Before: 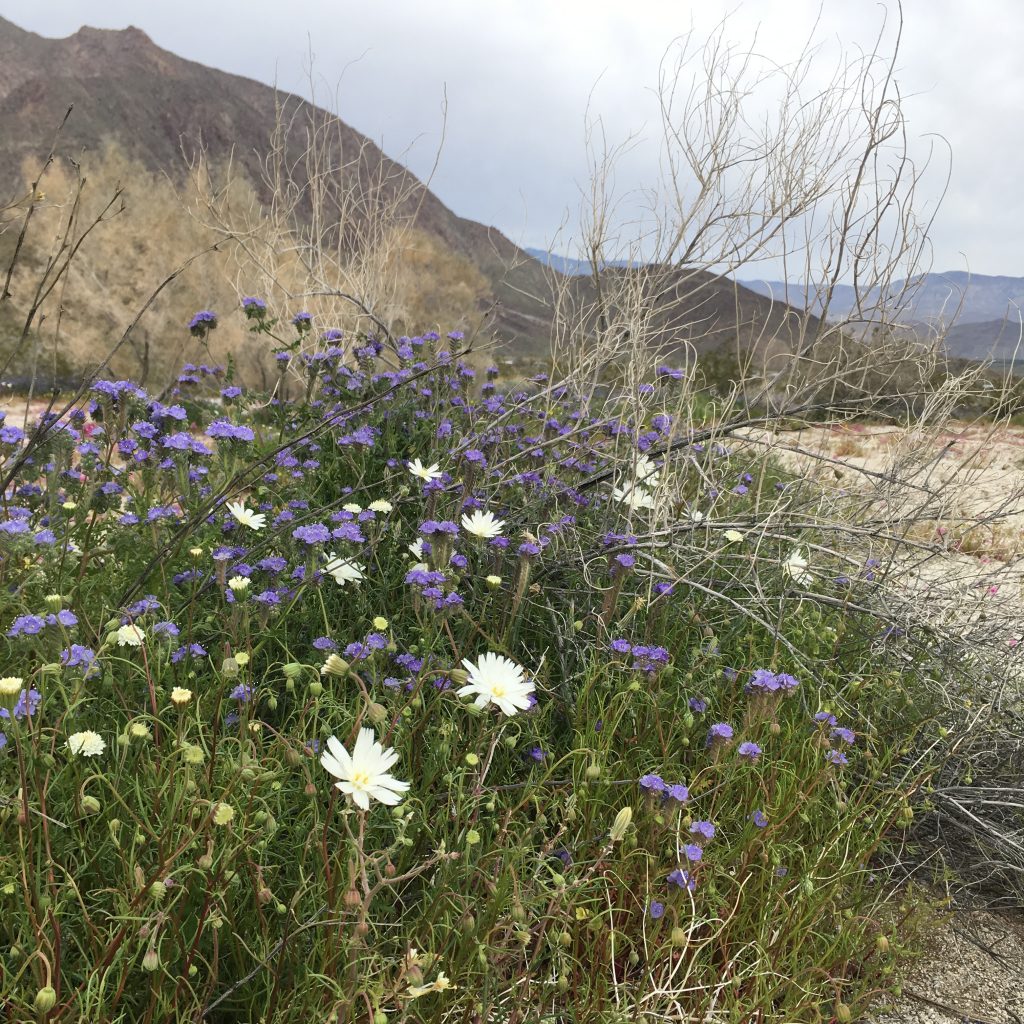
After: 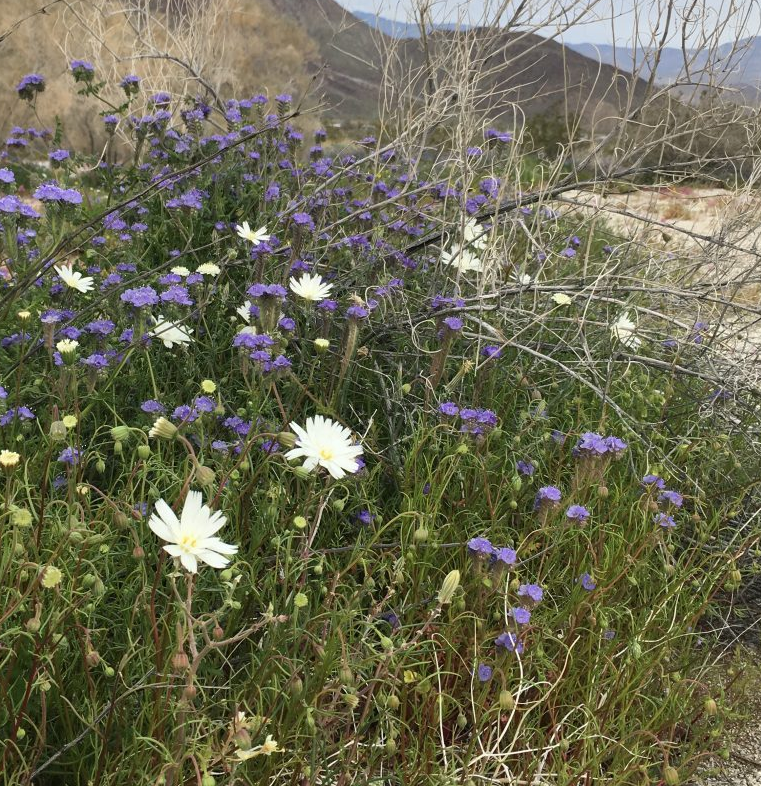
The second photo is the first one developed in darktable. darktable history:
crop: left 16.848%, top 23.145%, right 8.769%
tone equalizer: on, module defaults
